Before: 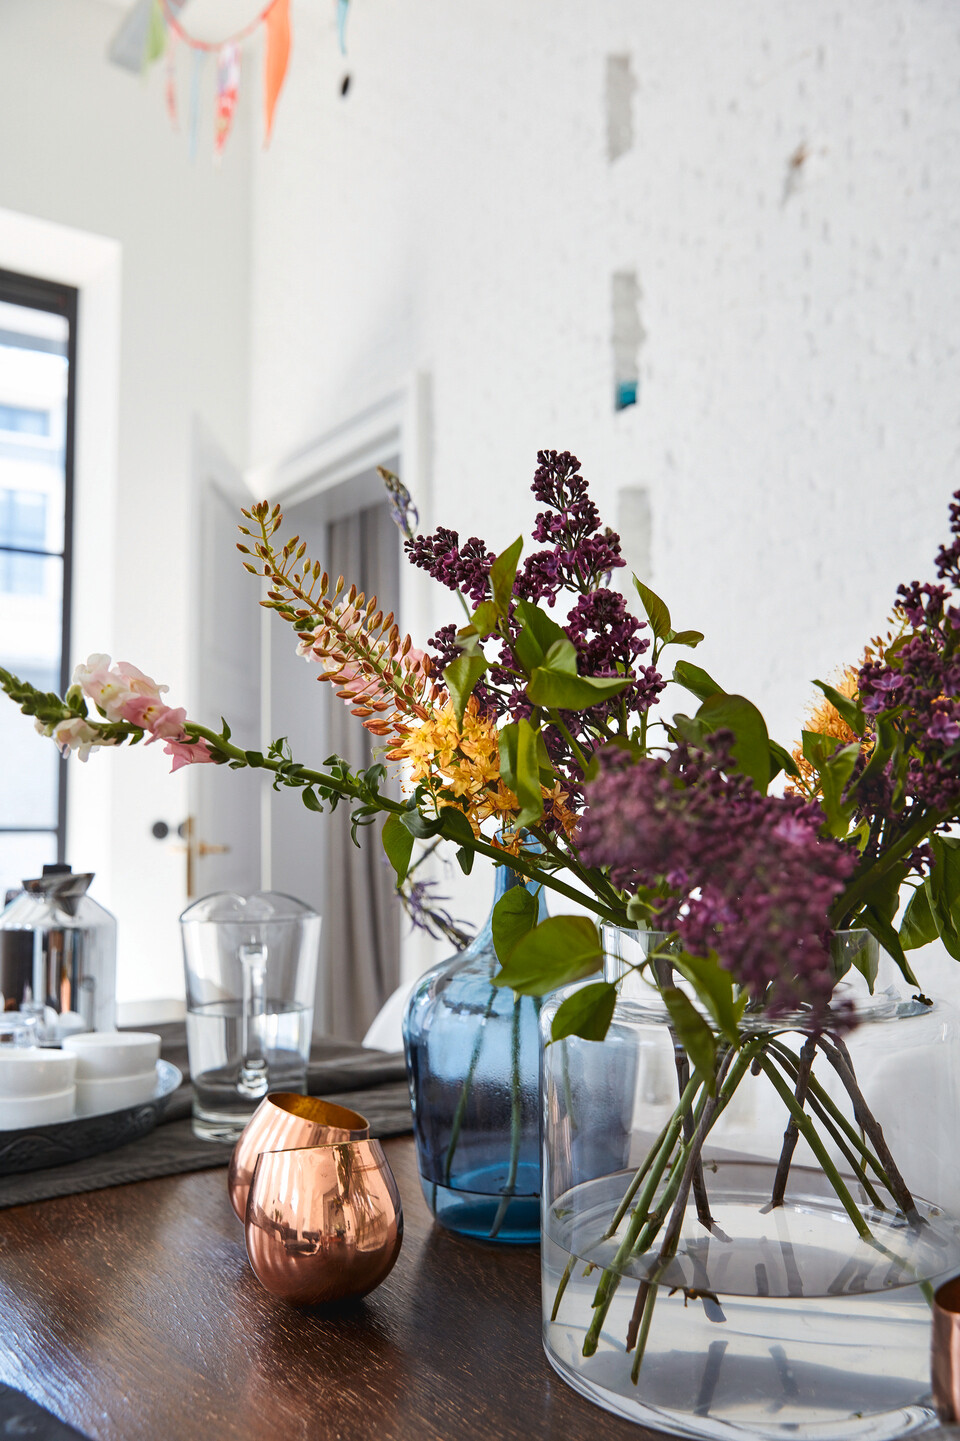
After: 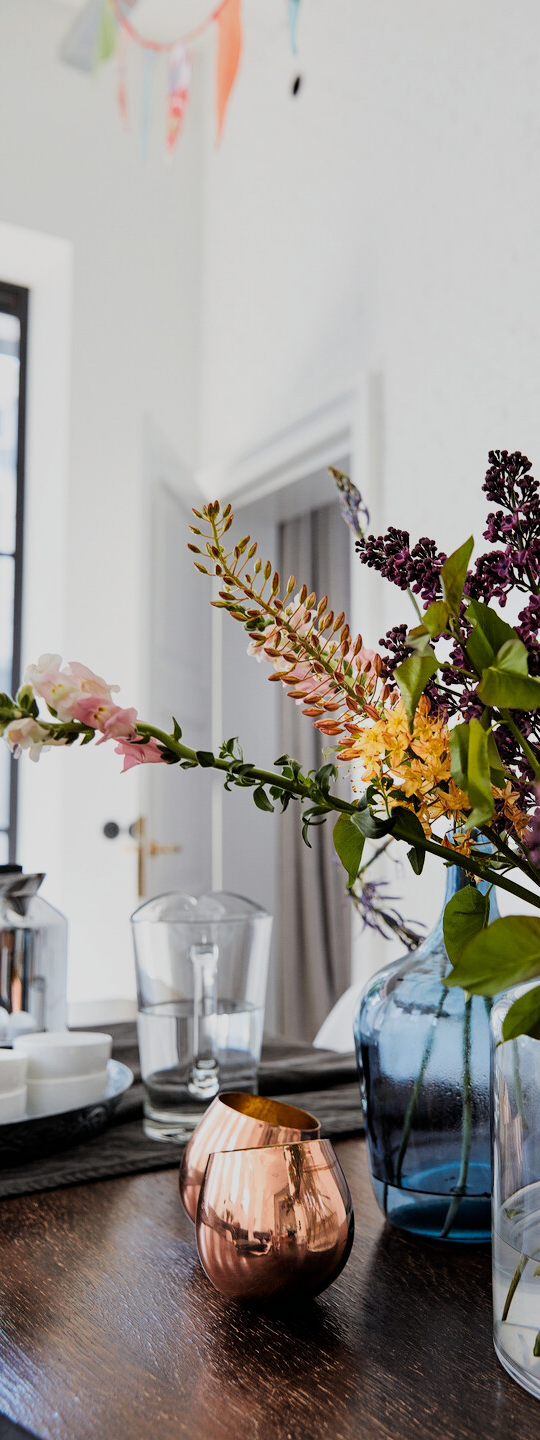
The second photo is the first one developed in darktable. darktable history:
crop: left 5.114%, right 38.589%
tone equalizer: on, module defaults
color correction: highlights a* 0.003, highlights b* -0.283
filmic rgb: black relative exposure -5 EV, hardness 2.88, contrast 1.1, highlights saturation mix -20%
